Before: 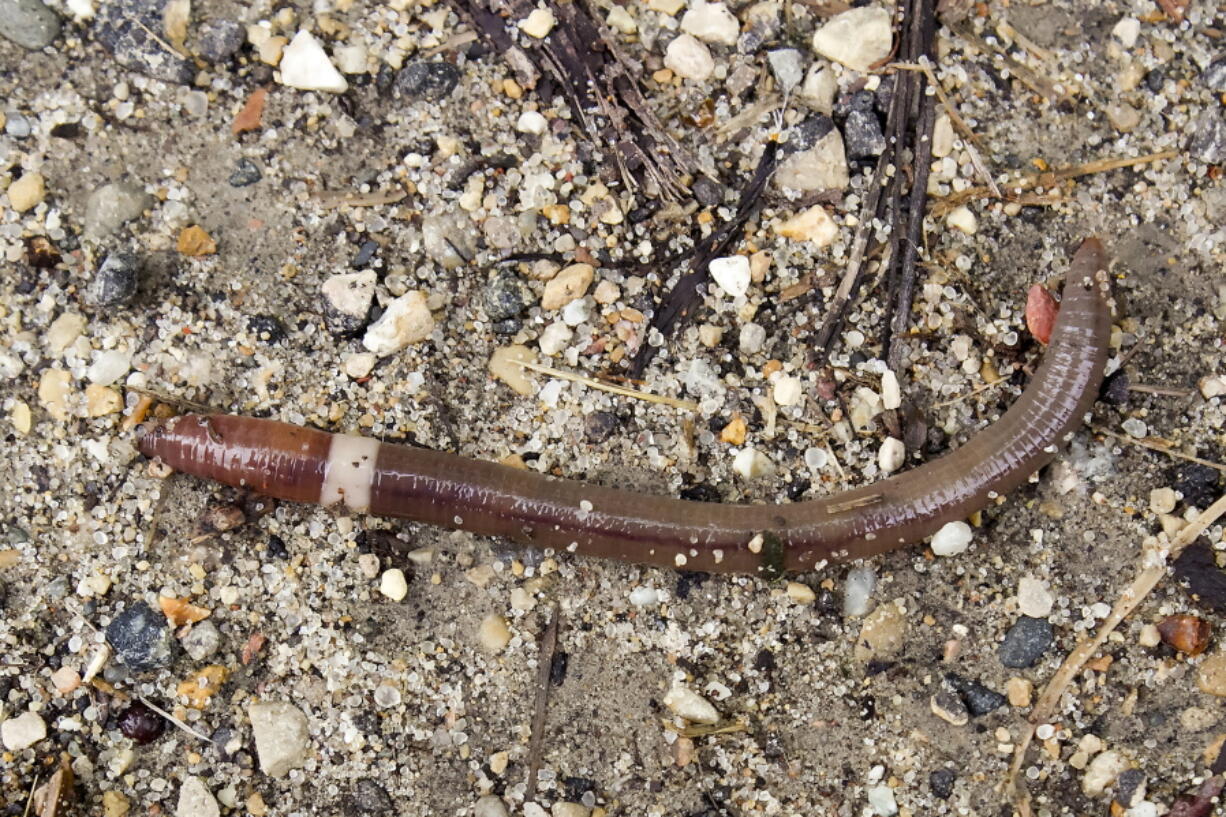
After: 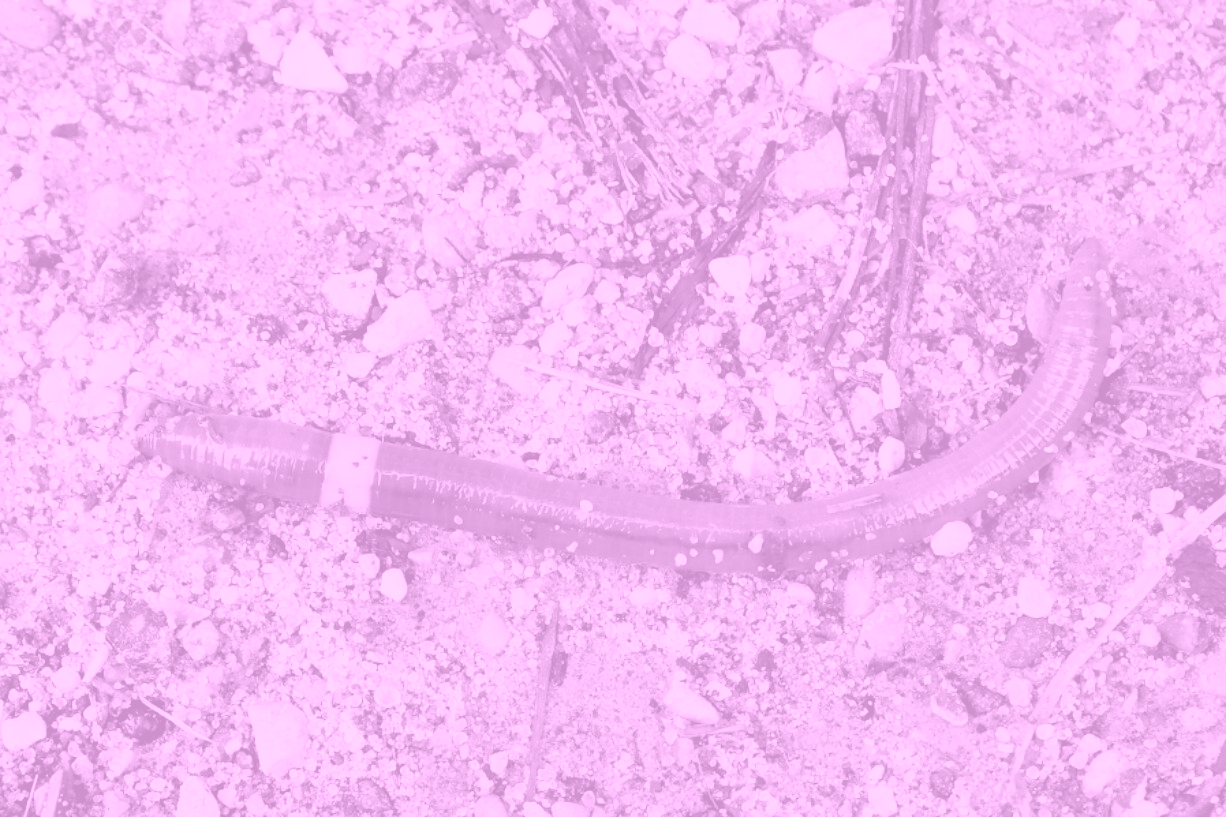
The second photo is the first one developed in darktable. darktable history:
colorize: hue 331.2°, saturation 69%, source mix 30.28%, lightness 69.02%, version 1
color correction: highlights a* 7.34, highlights b* 4.37
filmic rgb: black relative exposure -7.65 EV, white relative exposure 4.56 EV, hardness 3.61, color science v6 (2022)
